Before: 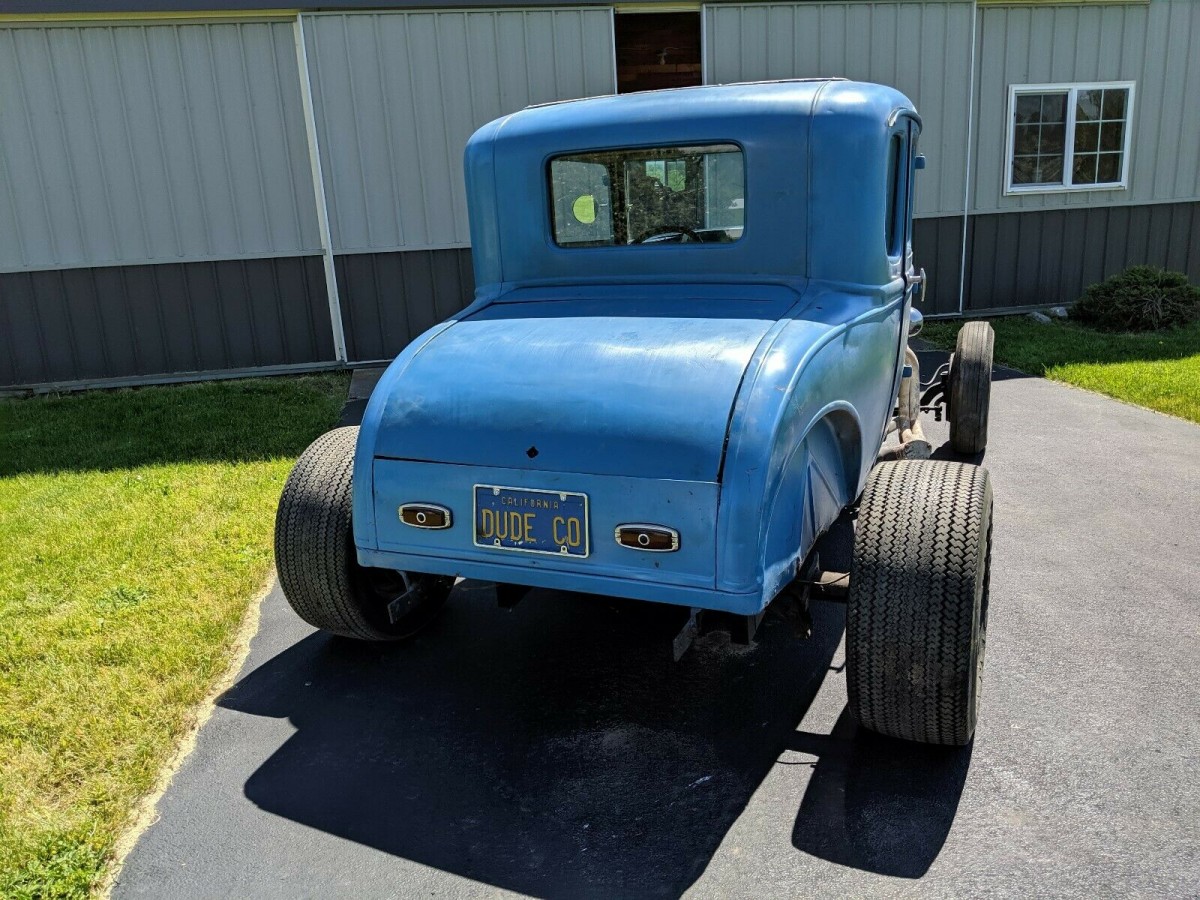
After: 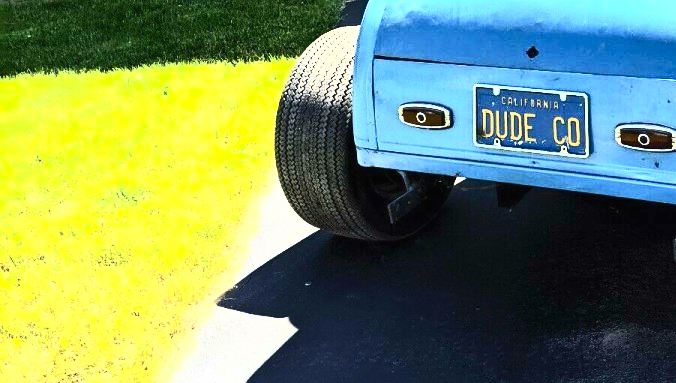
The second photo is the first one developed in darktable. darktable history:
white balance: emerald 1
contrast brightness saturation: contrast 0.62, brightness 0.34, saturation 0.14
exposure: black level correction 0, exposure 1.2 EV, compensate exposure bias true, compensate highlight preservation false
crop: top 44.483%, right 43.593%, bottom 12.892%
